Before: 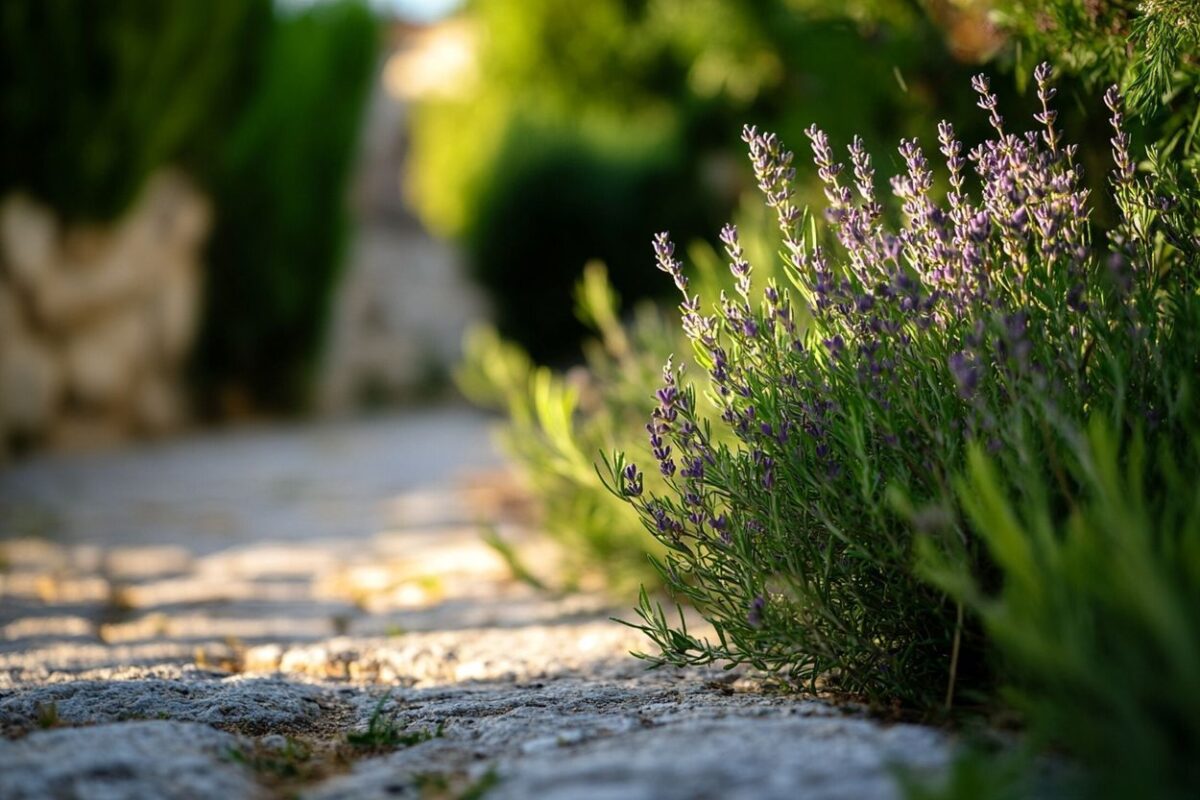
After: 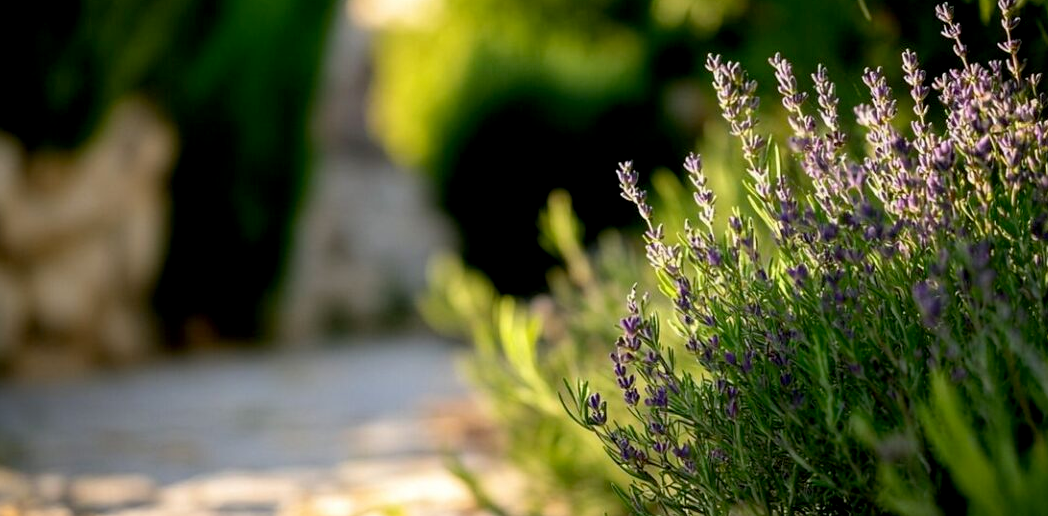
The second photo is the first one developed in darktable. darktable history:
exposure: black level correction 0.007, compensate highlight preservation false
crop: left 3.015%, top 8.969%, right 9.647%, bottom 26.457%
